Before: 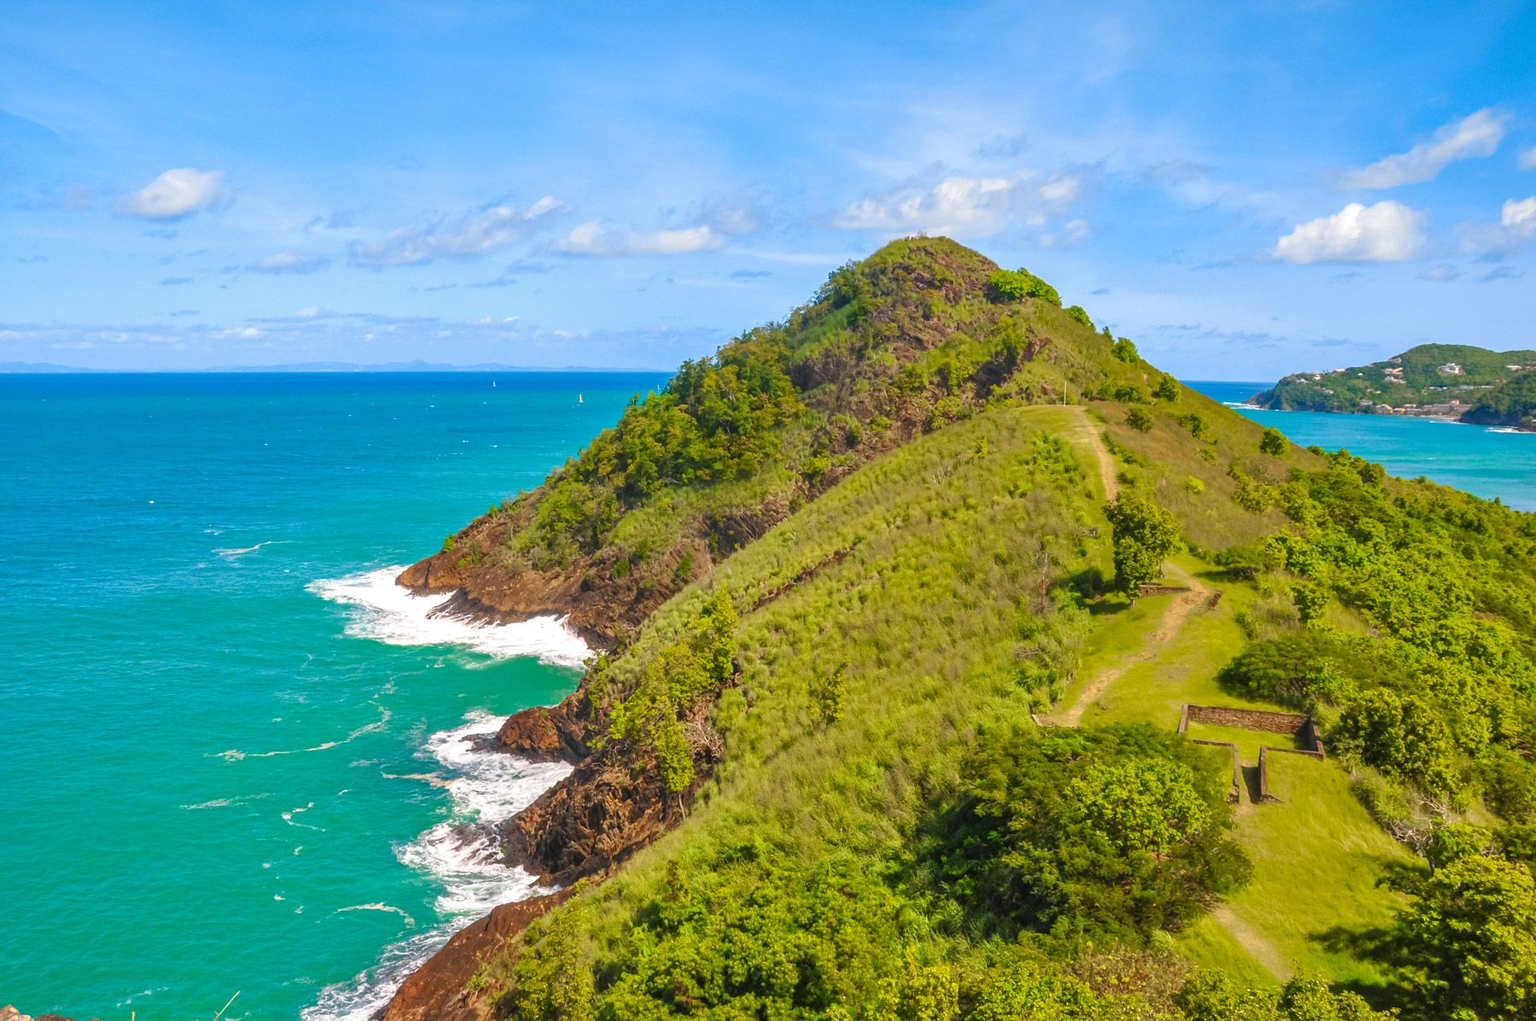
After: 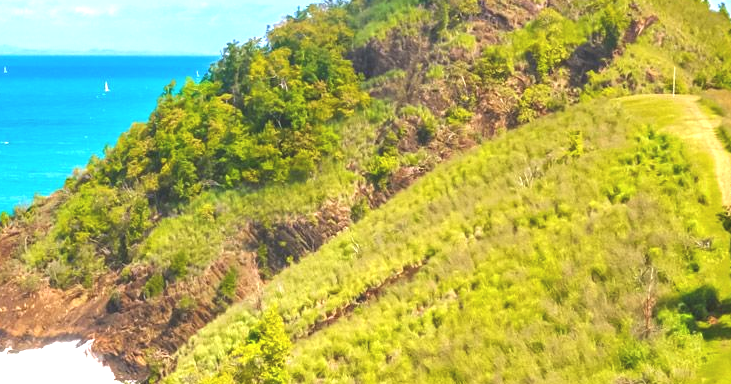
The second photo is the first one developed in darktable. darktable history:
crop: left 31.892%, top 31.841%, right 27.477%, bottom 35.993%
exposure: black level correction -0.005, exposure 1.004 EV, compensate highlight preservation false
